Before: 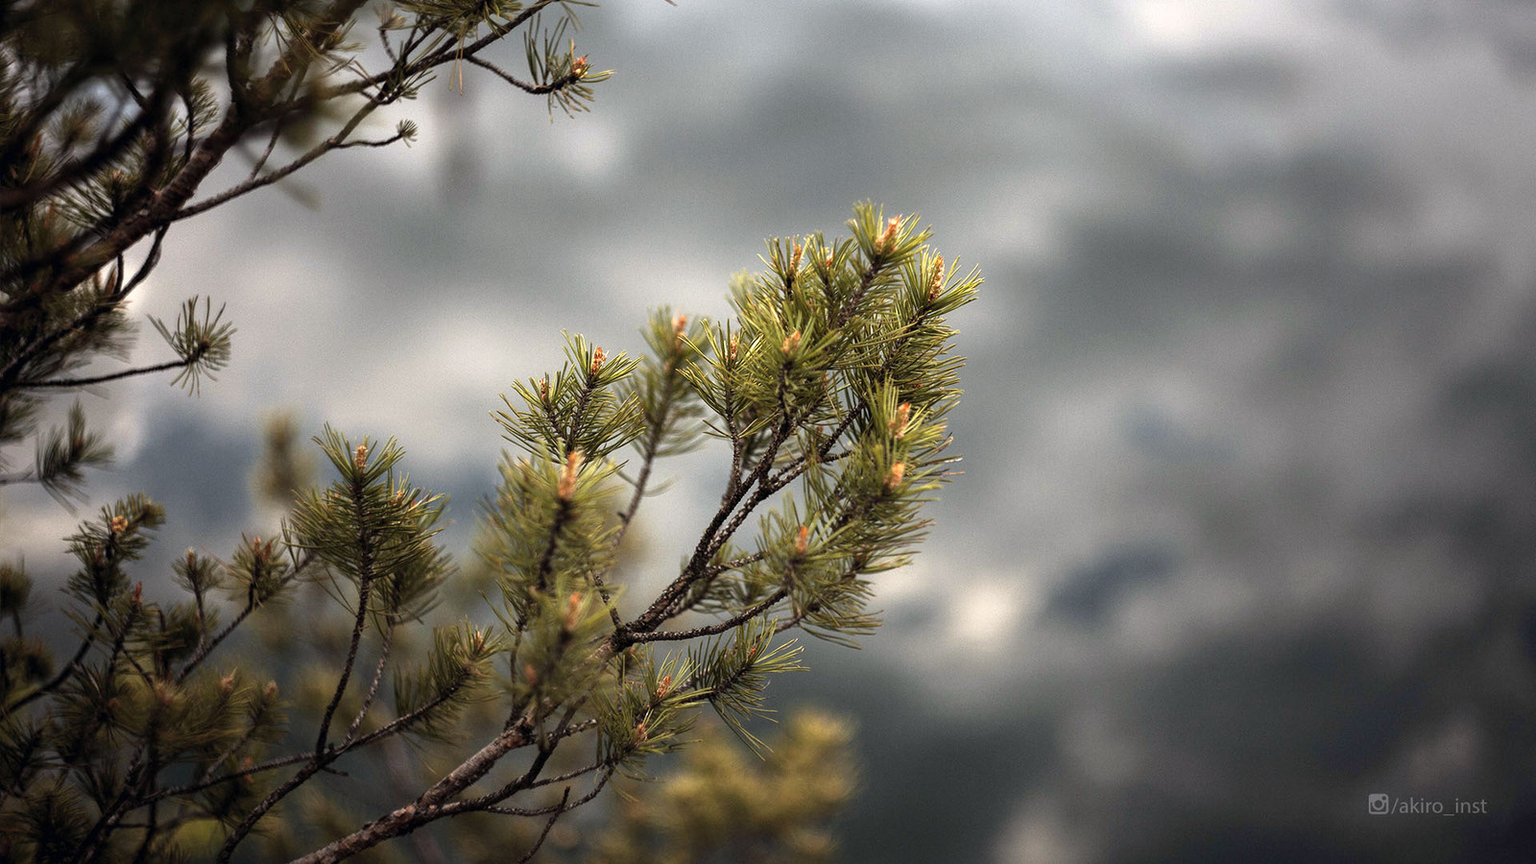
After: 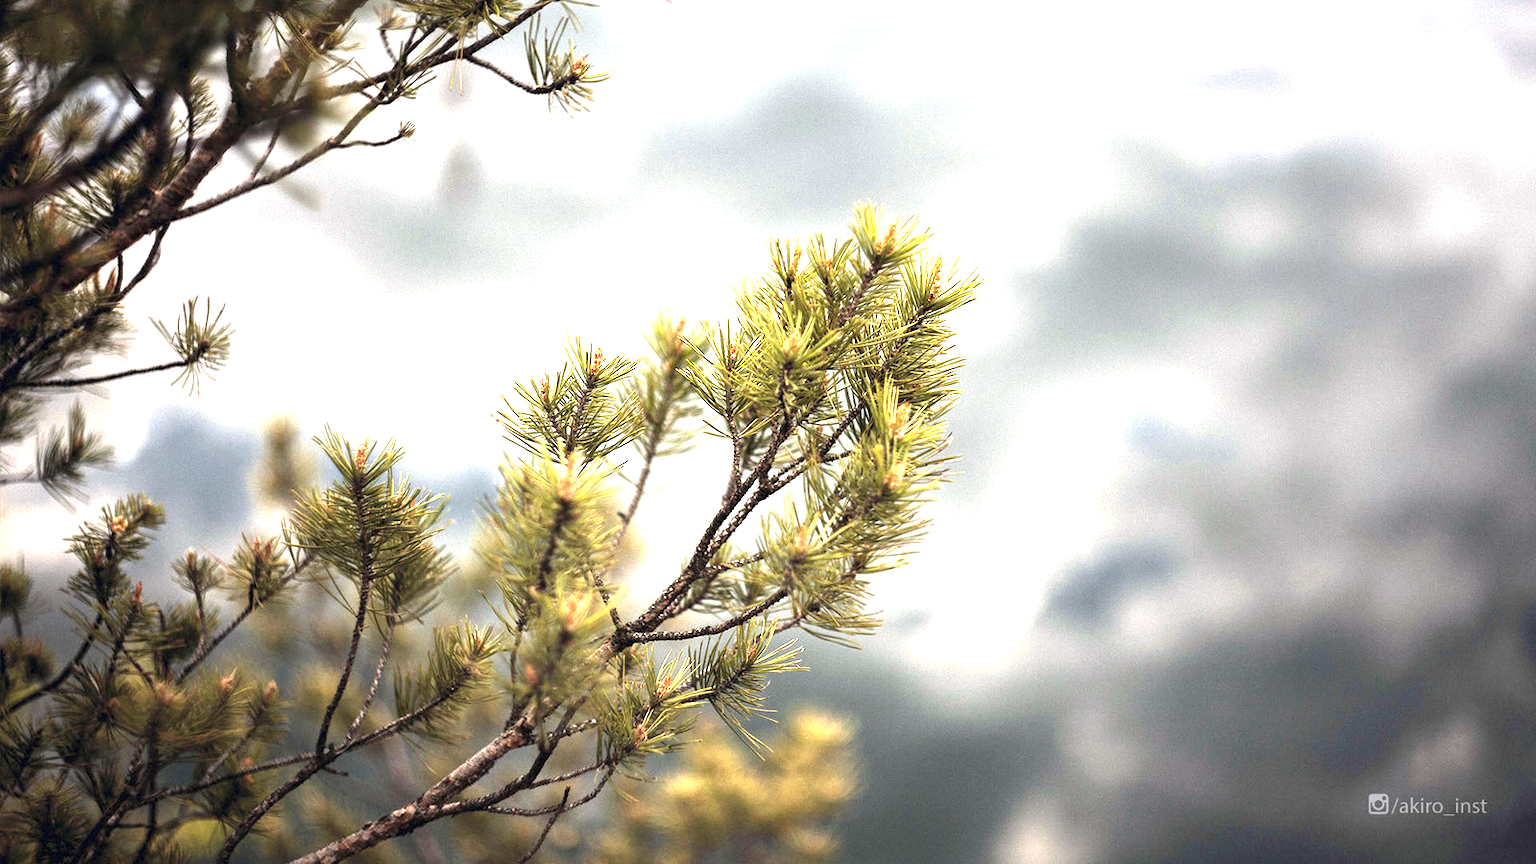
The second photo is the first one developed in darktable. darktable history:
exposure: black level correction 0, exposure 1.745 EV, compensate highlight preservation false
